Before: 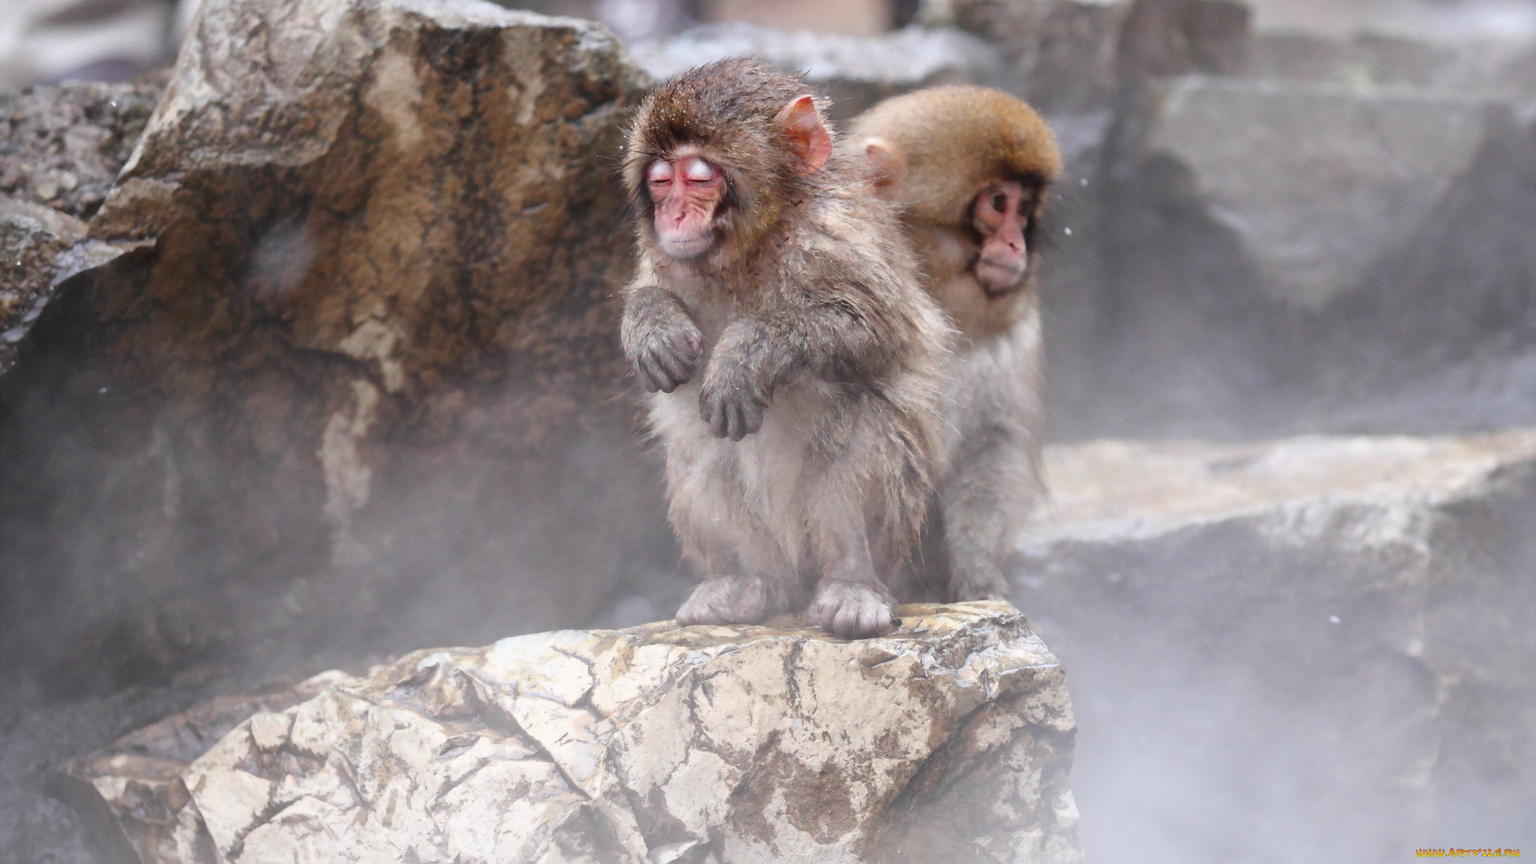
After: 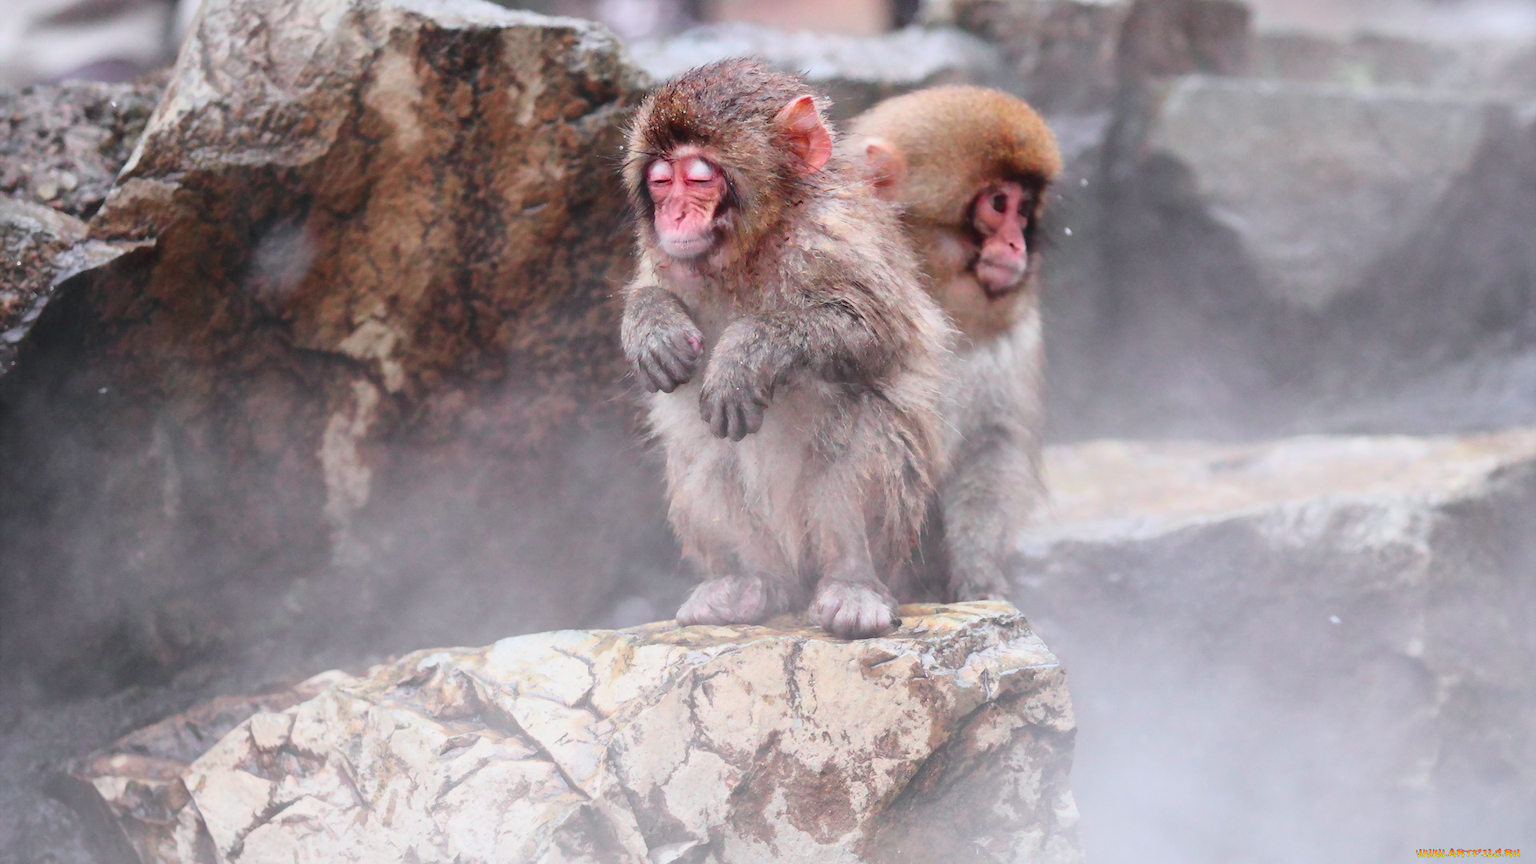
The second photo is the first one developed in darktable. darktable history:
tone curve: curves: ch0 [(0, 0.025) (0.15, 0.143) (0.452, 0.486) (0.751, 0.788) (1, 0.961)]; ch1 [(0, 0) (0.416, 0.4) (0.476, 0.469) (0.497, 0.494) (0.546, 0.571) (0.566, 0.607) (0.62, 0.657) (1, 1)]; ch2 [(0, 0) (0.386, 0.397) (0.505, 0.498) (0.547, 0.546) (0.579, 0.58) (1, 1)], color space Lab, independent channels, preserve colors none
rotate and perspective: automatic cropping off
